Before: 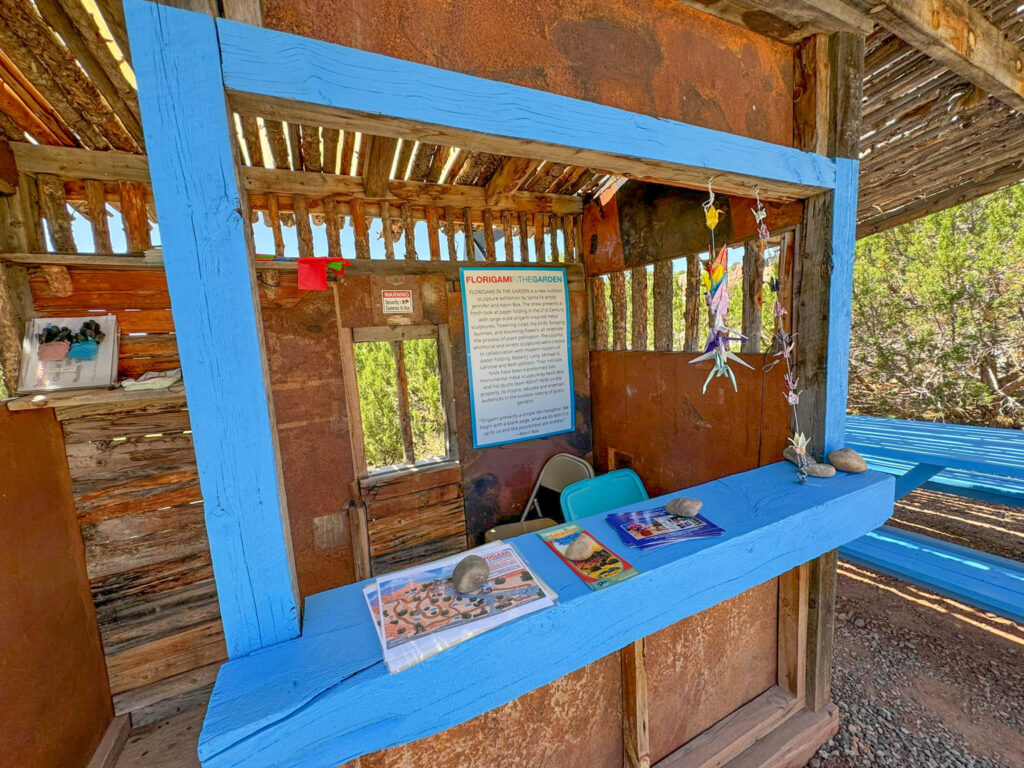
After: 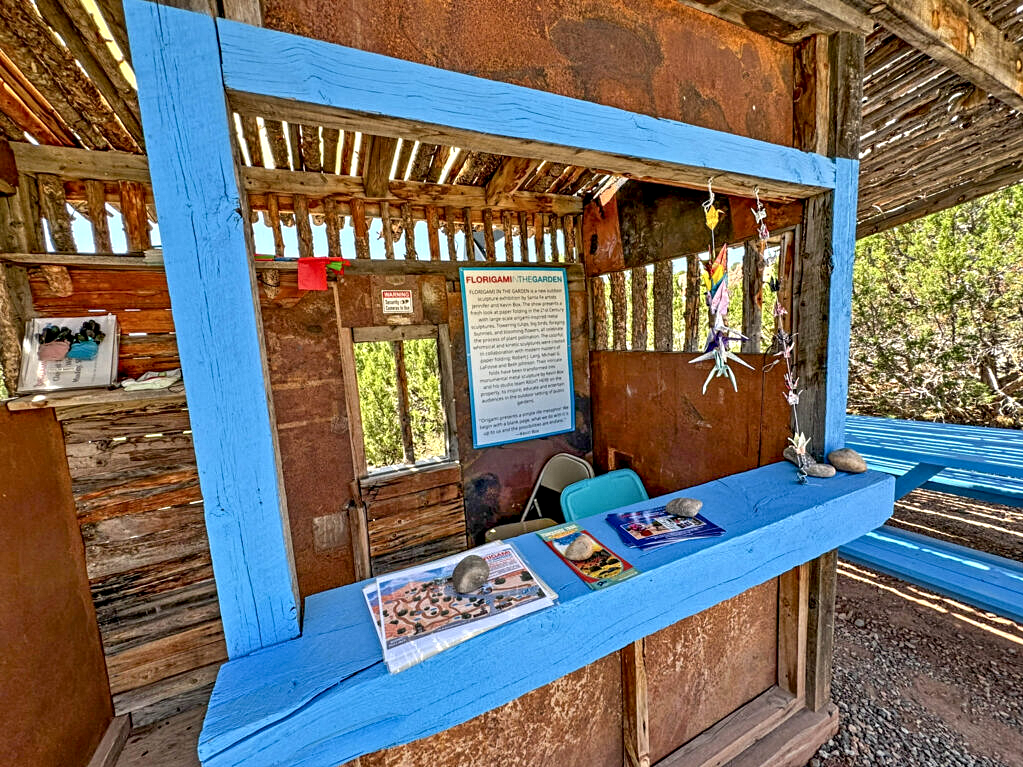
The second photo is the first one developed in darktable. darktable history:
contrast equalizer: octaves 7, y [[0.5, 0.542, 0.583, 0.625, 0.667, 0.708], [0.5 ×6], [0.5 ×6], [0 ×6], [0 ×6]]
tone equalizer: on, module defaults
